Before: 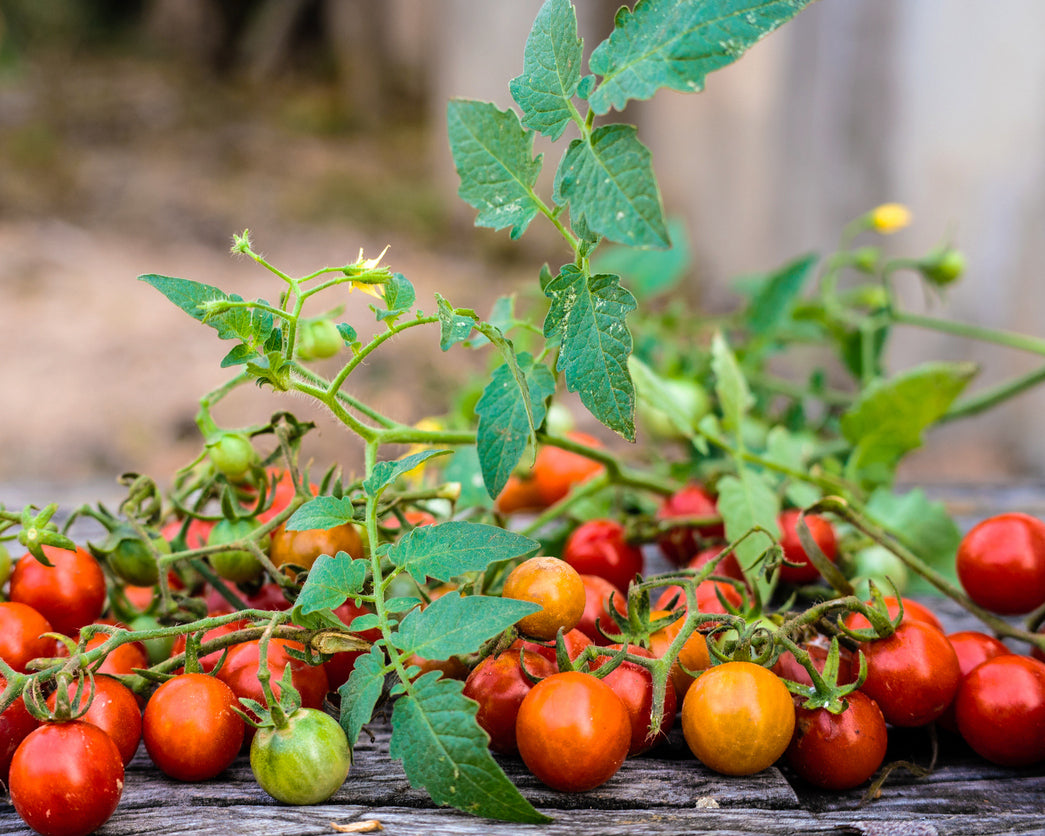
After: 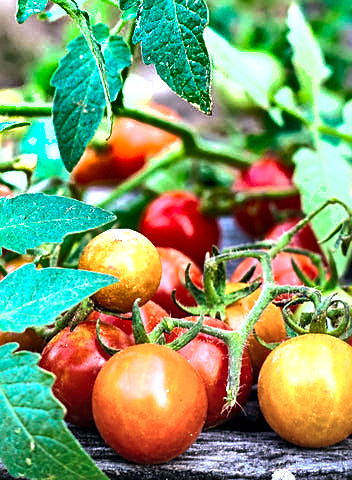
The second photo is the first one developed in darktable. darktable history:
tone equalizer: edges refinement/feathering 500, mask exposure compensation -1.57 EV, preserve details no
crop: left 40.652%, top 39.333%, right 25.576%, bottom 3.148%
shadows and highlights: radius 106.27, shadows 45.51, highlights -67.74, low approximation 0.01, soften with gaussian
exposure: black level correction 0, exposure 1.098 EV, compensate highlight preservation false
color calibration: illuminant custom, x 0.388, y 0.387, temperature 3819.23 K
local contrast: mode bilateral grid, contrast 21, coarseness 50, detail 148%, midtone range 0.2
sharpen: on, module defaults
